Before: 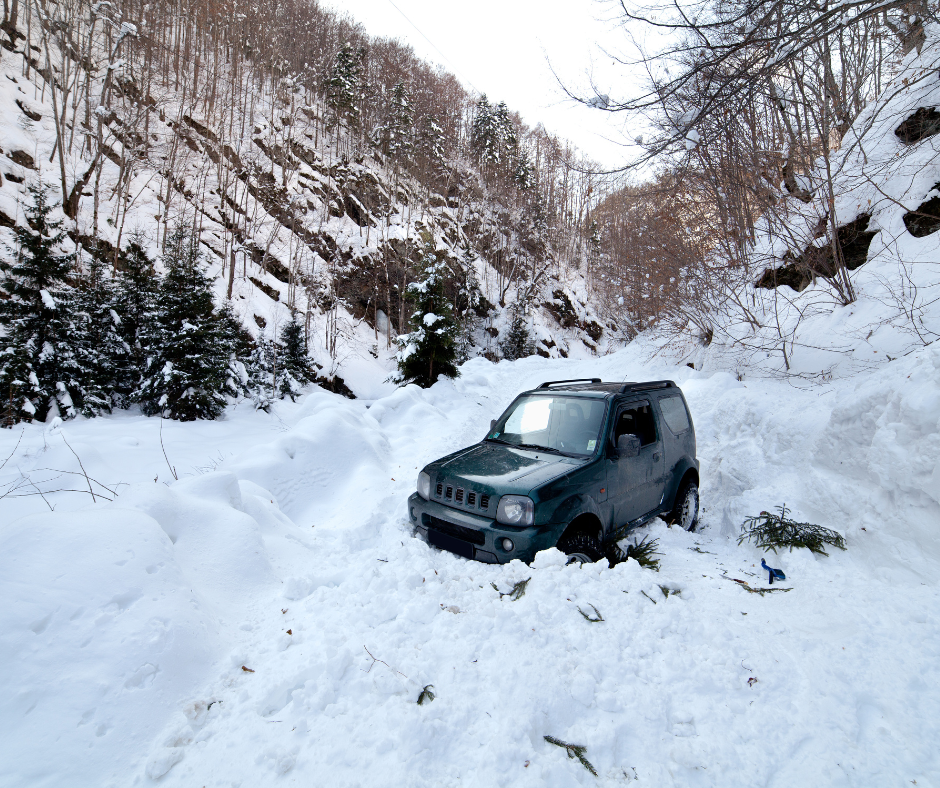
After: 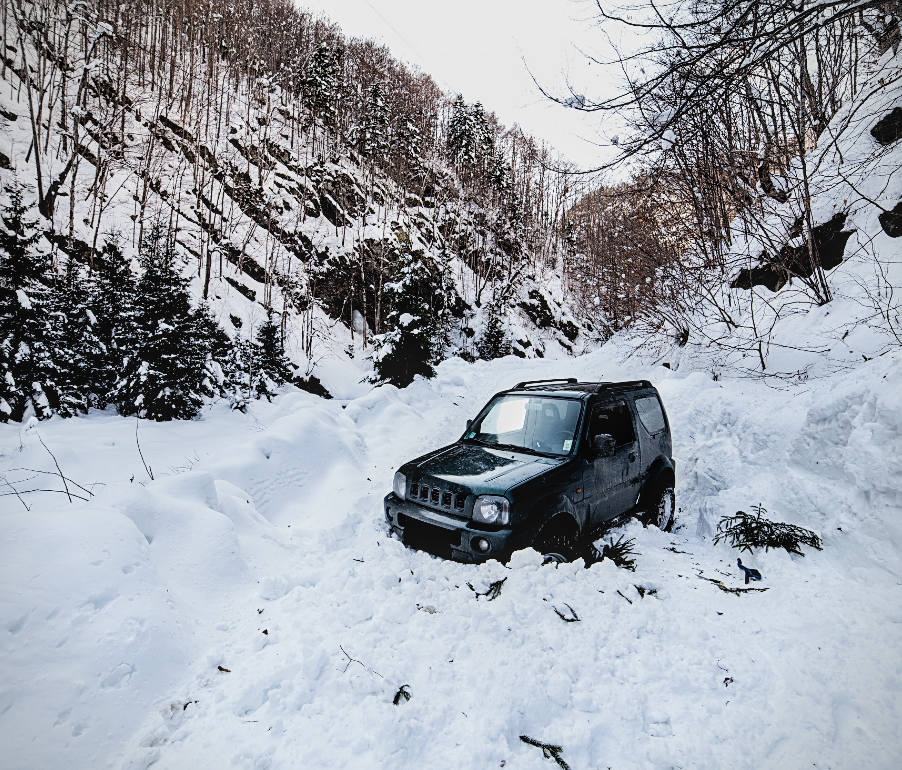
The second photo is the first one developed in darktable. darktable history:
sharpen: on, module defaults
haze removal: compatibility mode true, adaptive false
vignetting: fall-off start 91.19%, brightness -0.399, saturation -0.308, unbound false
local contrast: on, module defaults
crop and rotate: left 2.734%, right 1.292%, bottom 2.24%
filmic rgb: black relative exposure -5.01 EV, white relative exposure 3.53 EV, hardness 3.17, contrast 1.494, highlights saturation mix -49.01%
